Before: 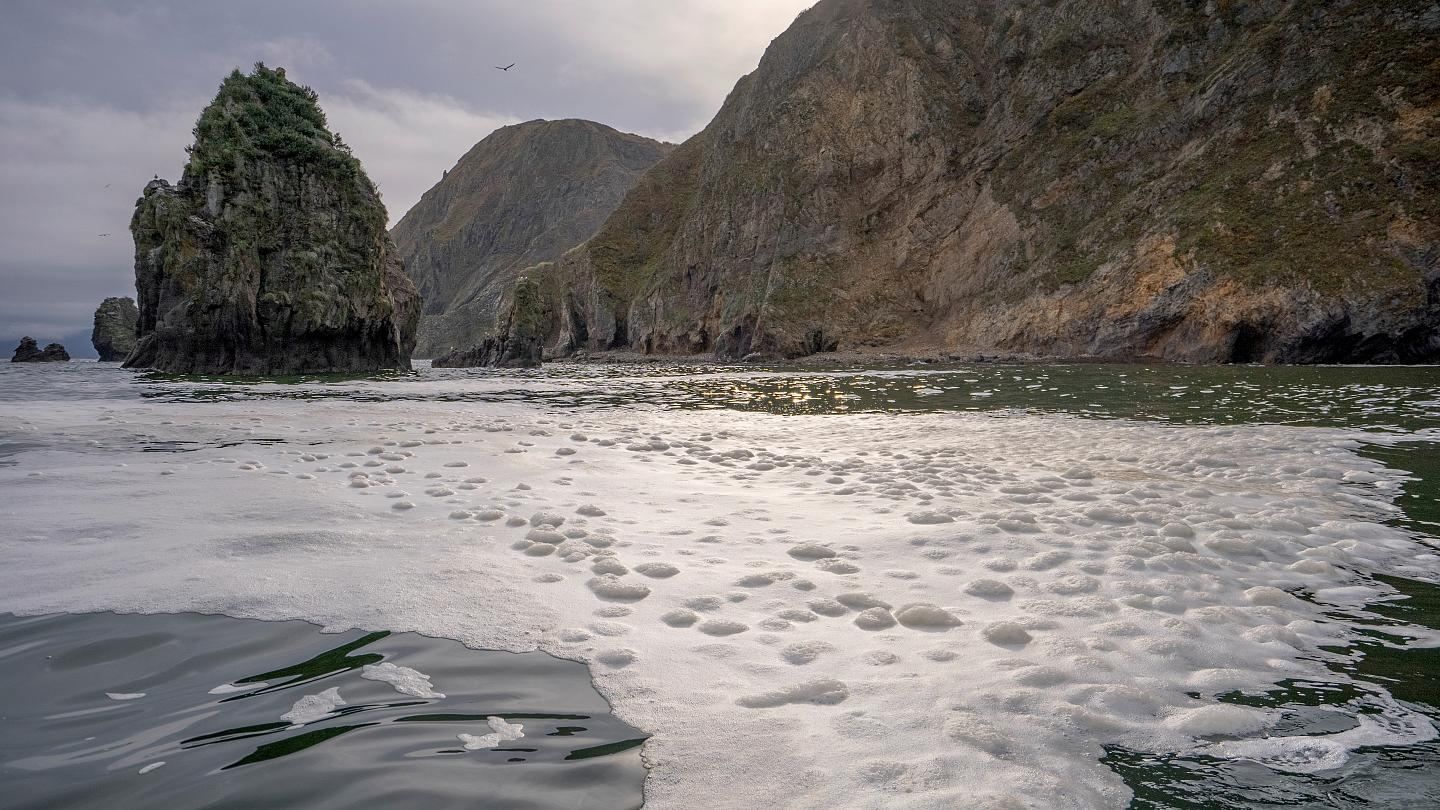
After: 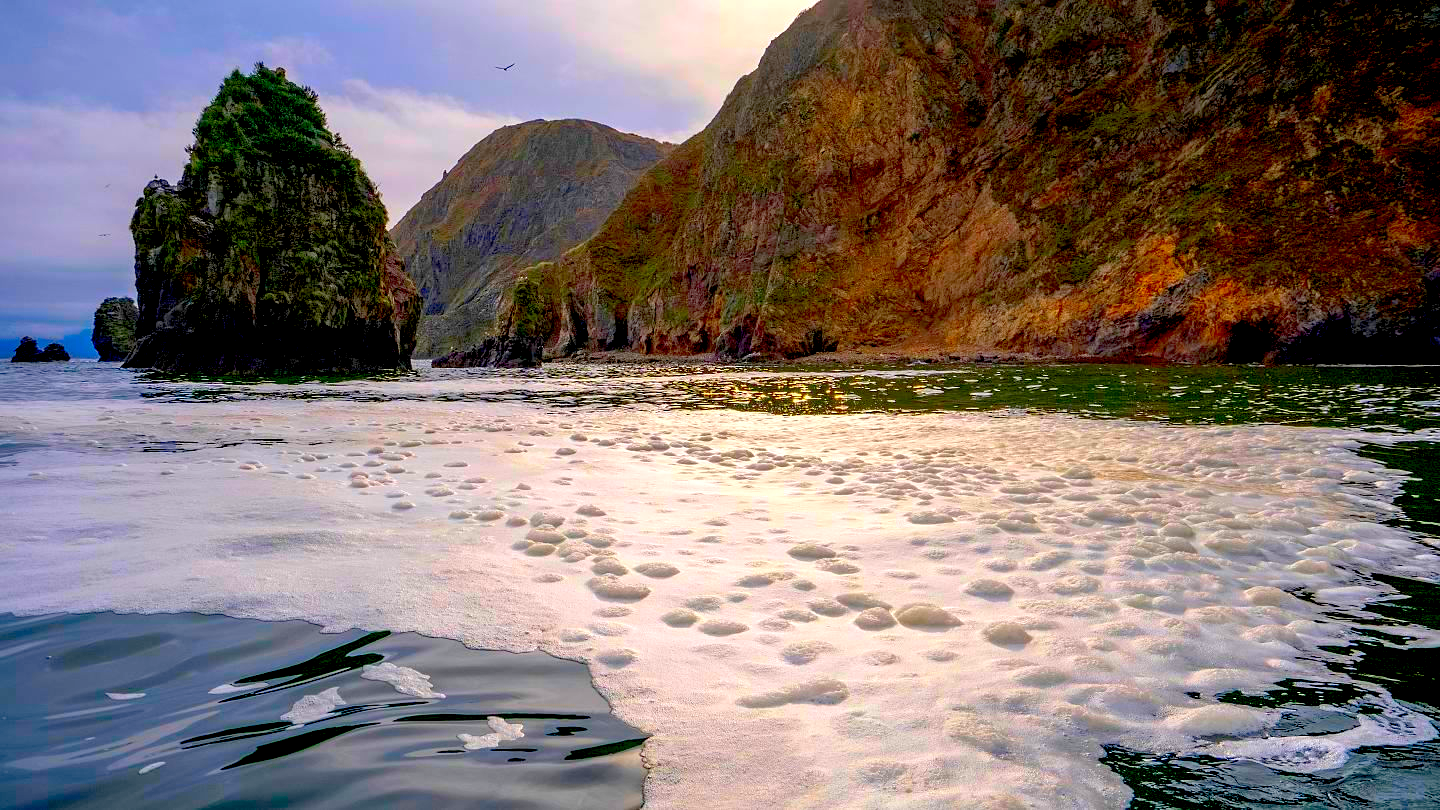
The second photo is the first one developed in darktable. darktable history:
color correction: highlights b* -0.011, saturation 2.97
exposure: black level correction 0.03, exposure 0.311 EV, compensate exposure bias true, compensate highlight preservation false
